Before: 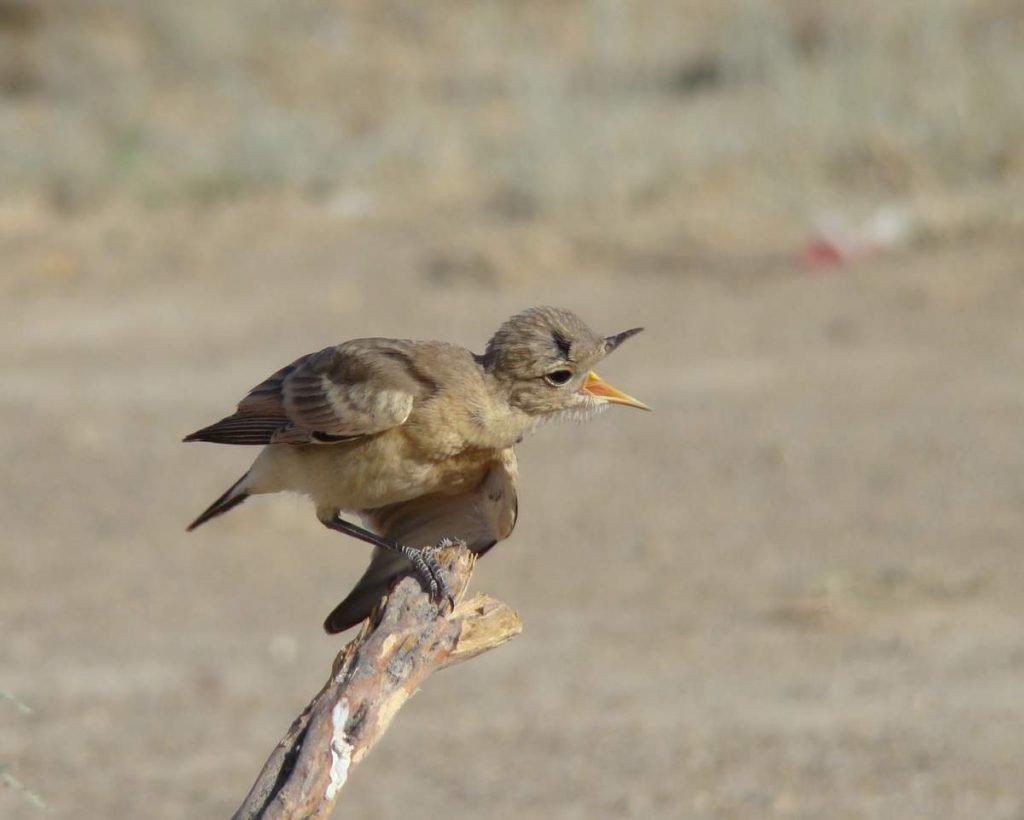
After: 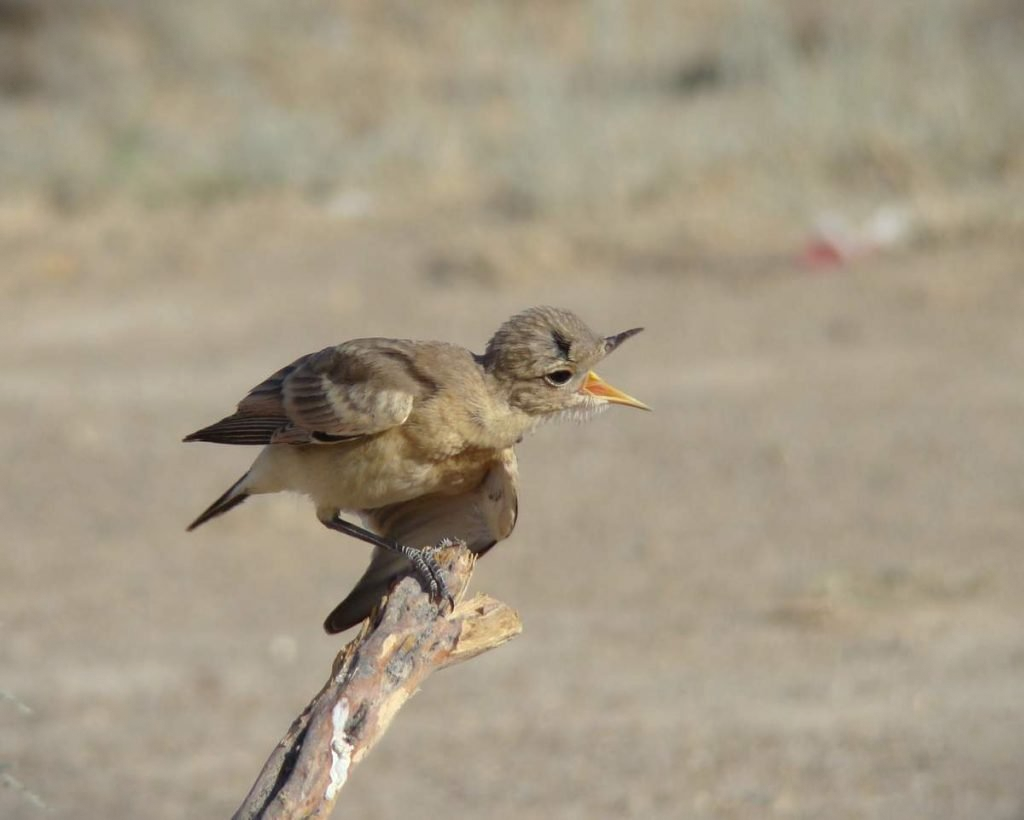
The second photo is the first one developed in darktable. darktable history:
shadows and highlights: shadows 13.51, white point adjustment 1.3, highlights -0.478, highlights color adjustment 89.11%, soften with gaussian
vignetting: fall-off start 100.25%, fall-off radius 71.57%, width/height ratio 1.178, dithering 8-bit output, unbound false
